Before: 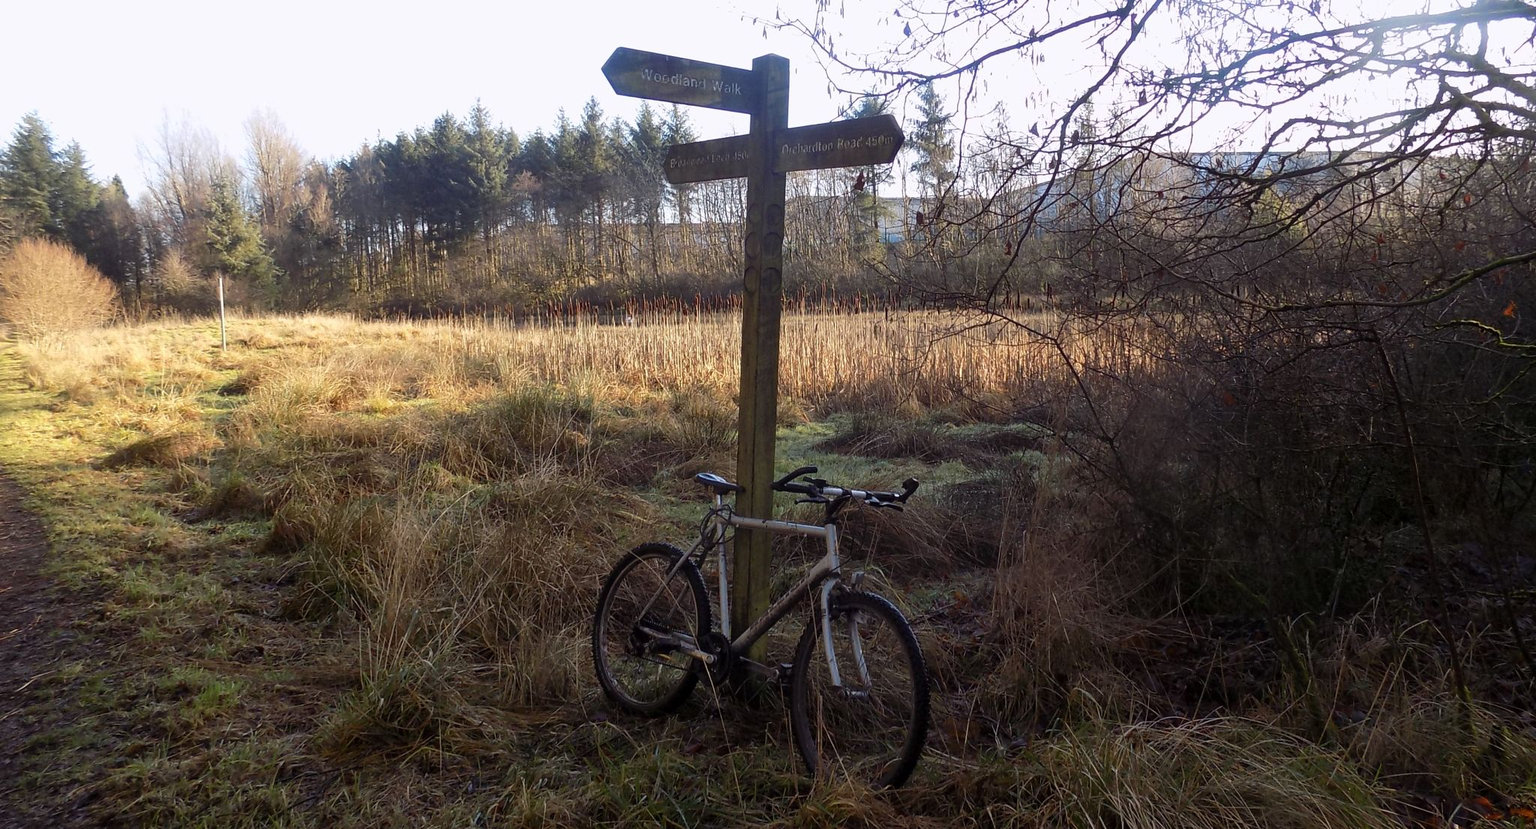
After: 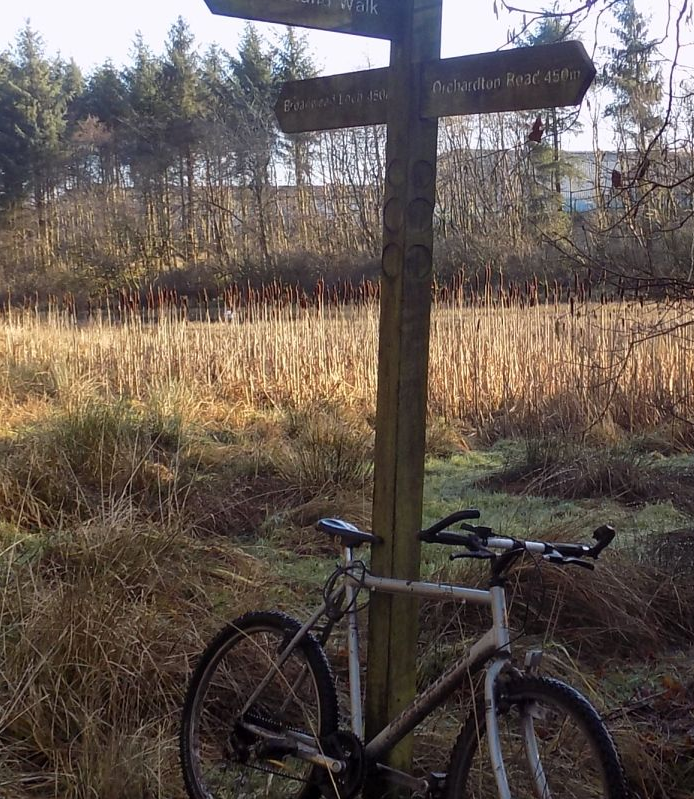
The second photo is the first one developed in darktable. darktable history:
crop and rotate: left 29.791%, top 10.185%, right 36.306%, bottom 17.475%
